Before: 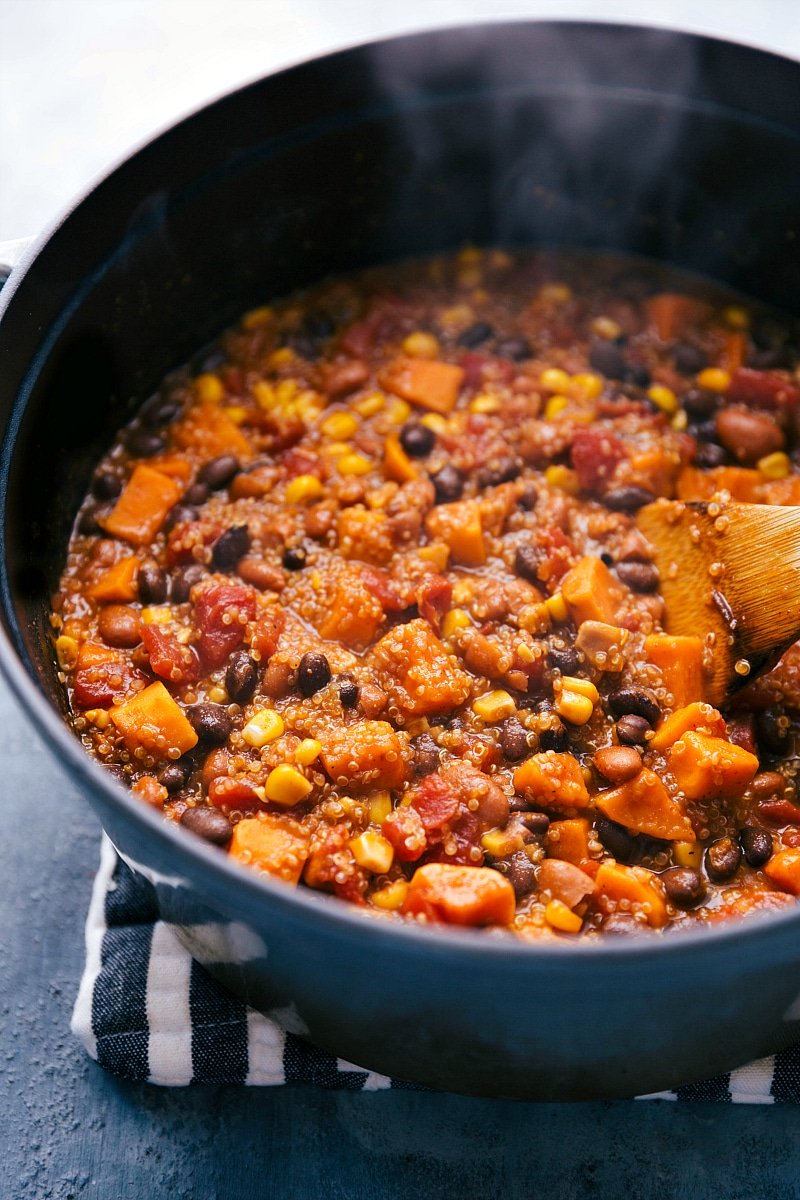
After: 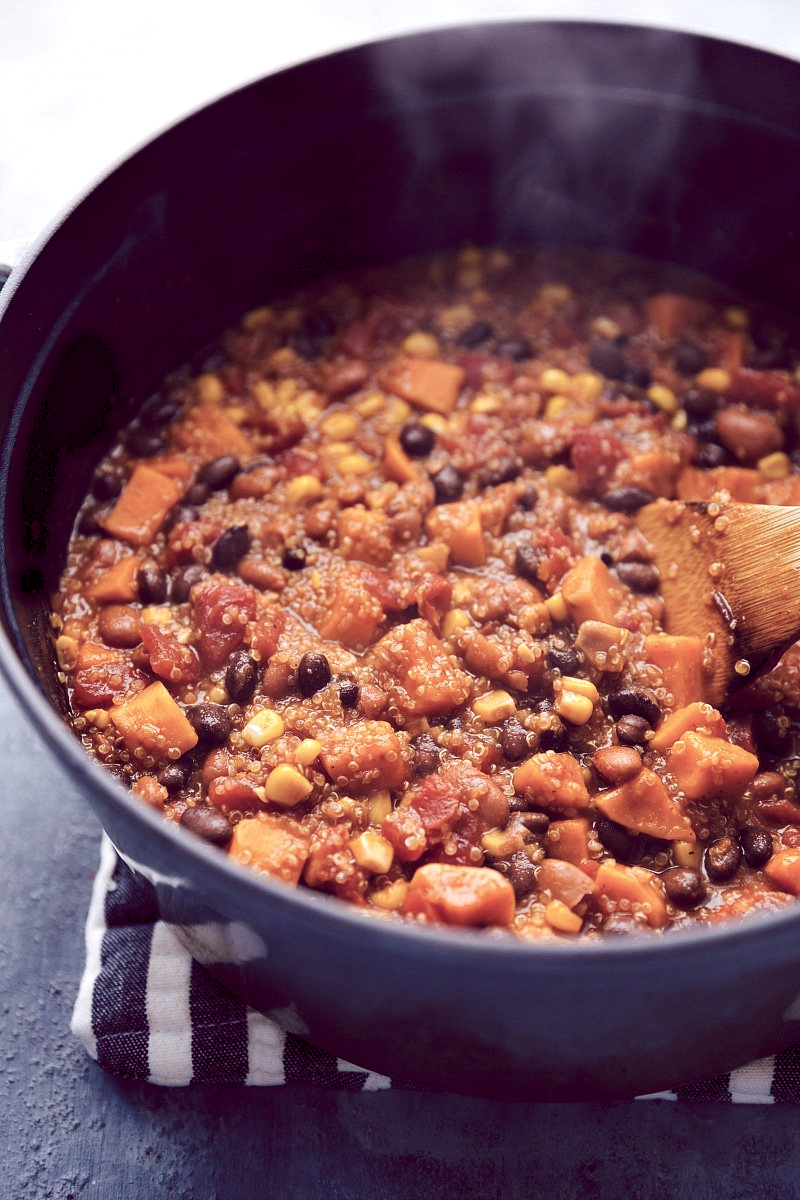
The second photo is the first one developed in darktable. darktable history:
color balance rgb: shadows lift › luminance 0.534%, shadows lift › chroma 7.019%, shadows lift › hue 297.83°, global offset › chroma 0.28%, global offset › hue 320.1°, perceptual saturation grading › global saturation -27.608%, contrast 4.721%
